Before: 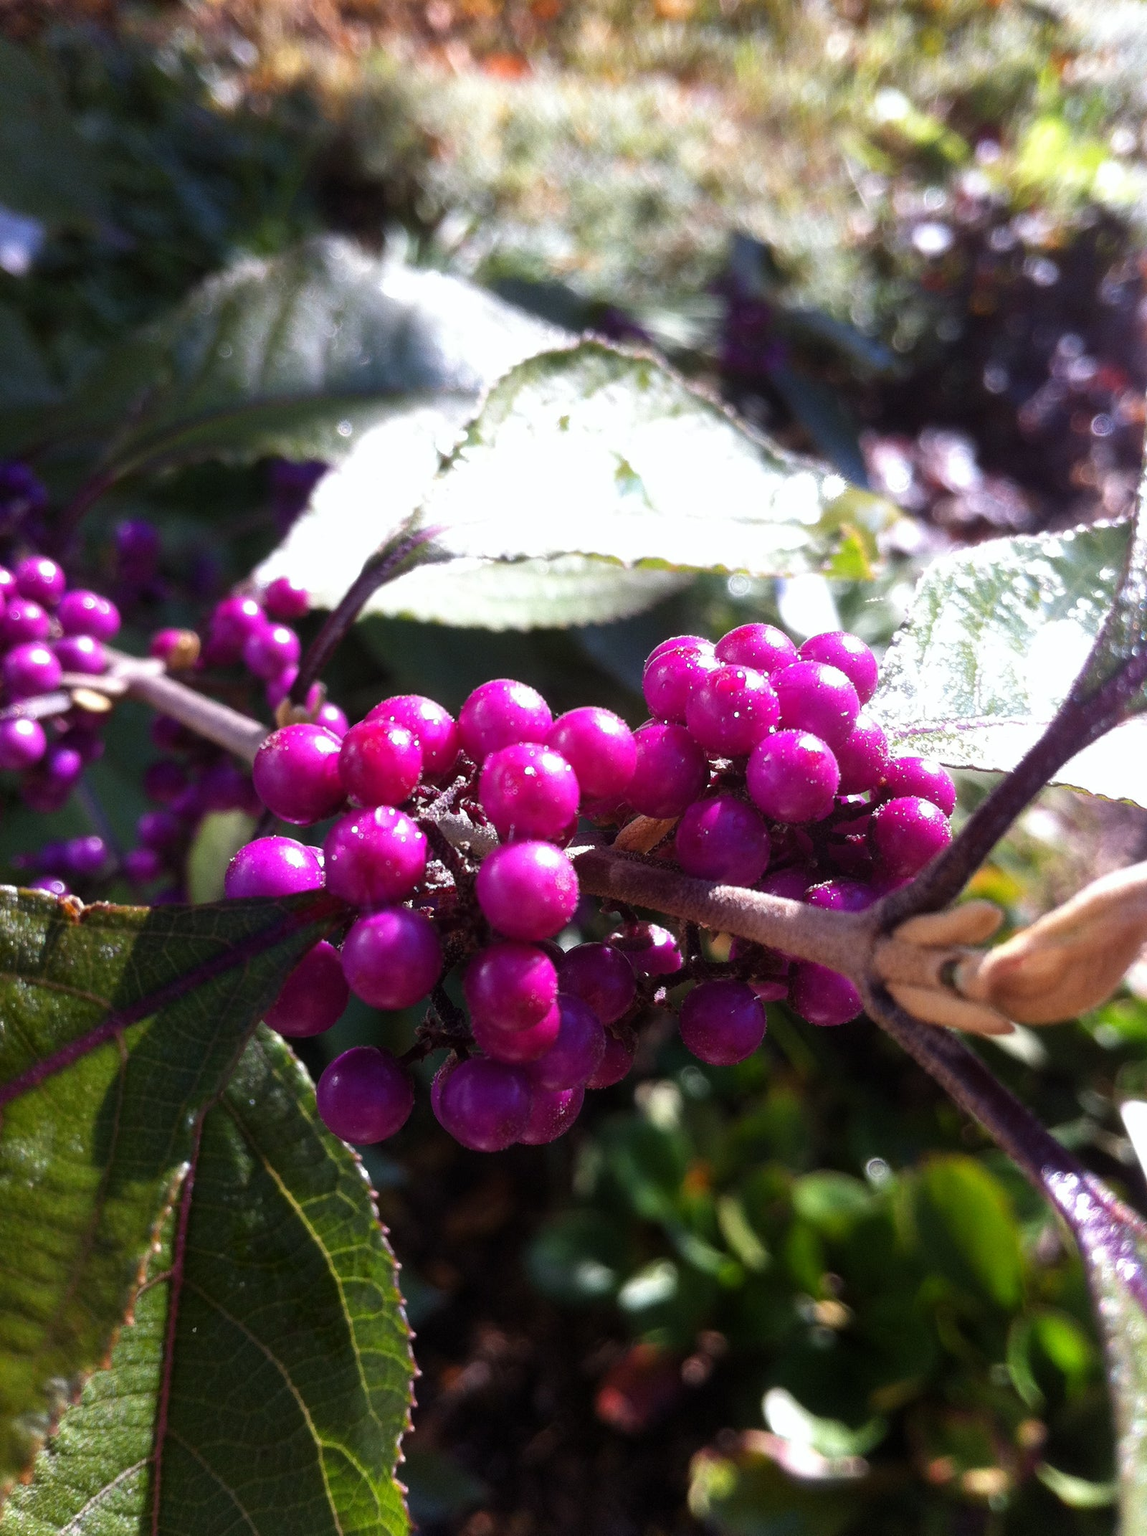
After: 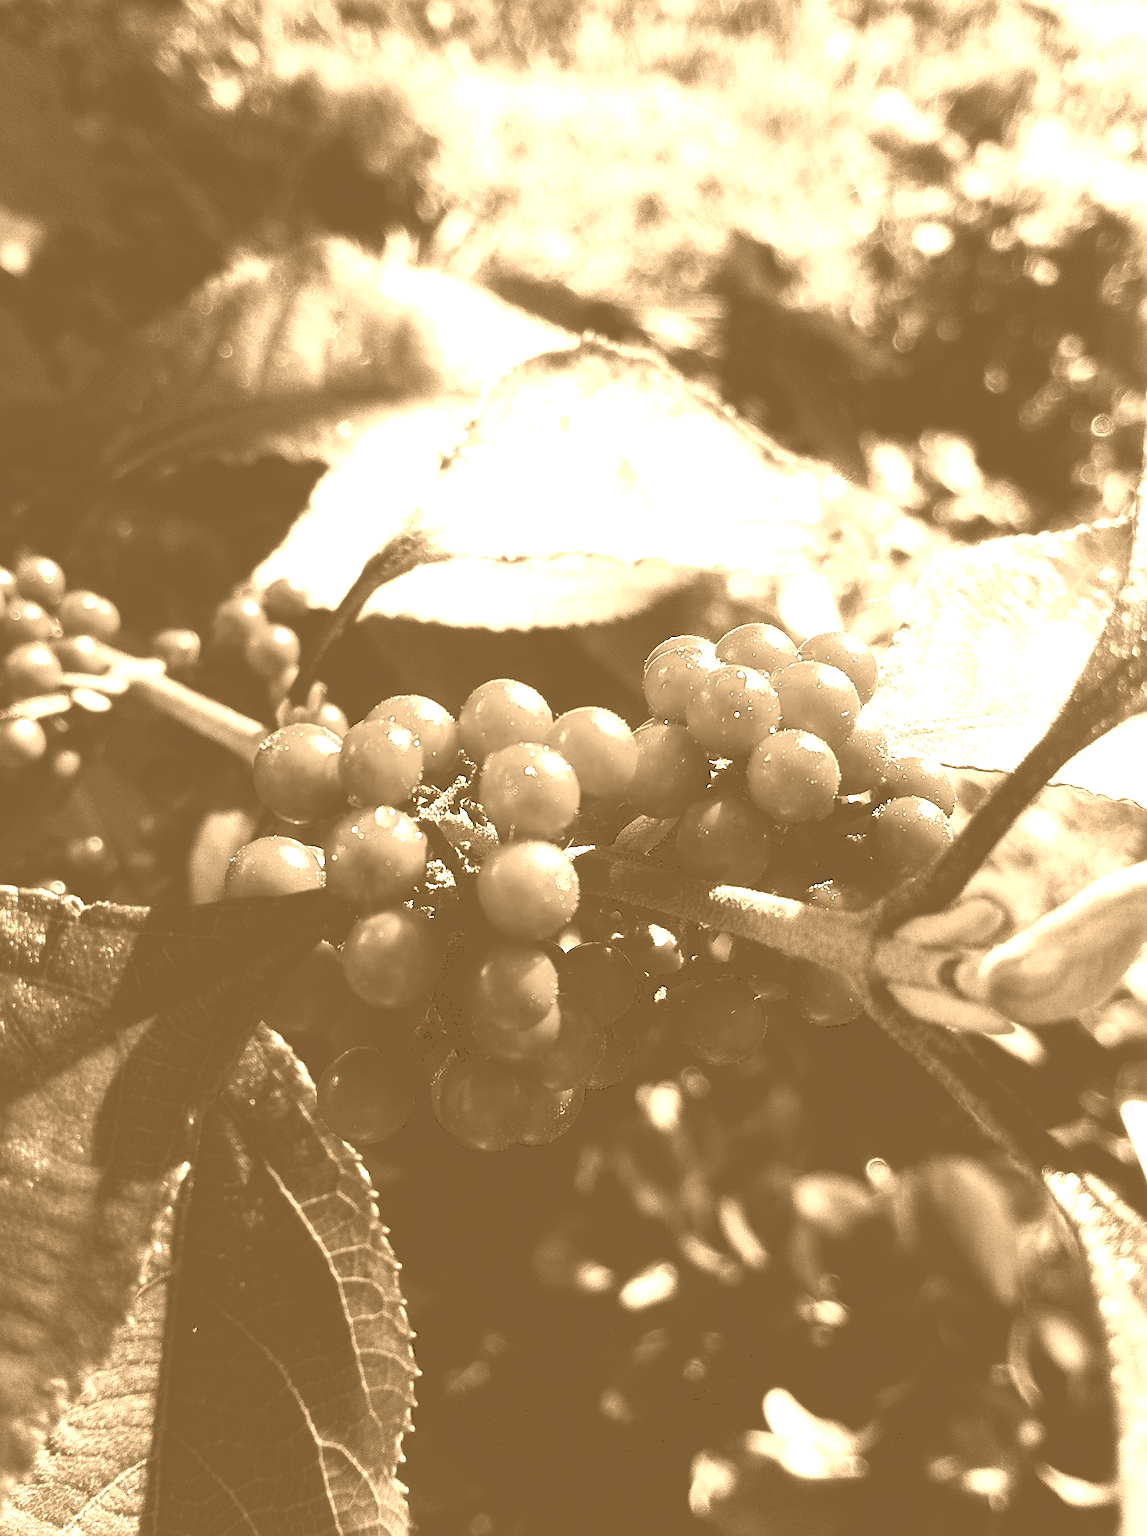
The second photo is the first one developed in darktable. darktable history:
colorize: hue 28.8°, source mix 100%
sharpen: on, module defaults
rotate and perspective: automatic cropping off
tone curve: curves: ch0 [(0, 0) (0.003, 0.15) (0.011, 0.151) (0.025, 0.15) (0.044, 0.15) (0.069, 0.151) (0.1, 0.153) (0.136, 0.16) (0.177, 0.183) (0.224, 0.21) (0.277, 0.253) (0.335, 0.309) (0.399, 0.389) (0.468, 0.479) (0.543, 0.58) (0.623, 0.677) (0.709, 0.747) (0.801, 0.808) (0.898, 0.87) (1, 1)], preserve colors none
